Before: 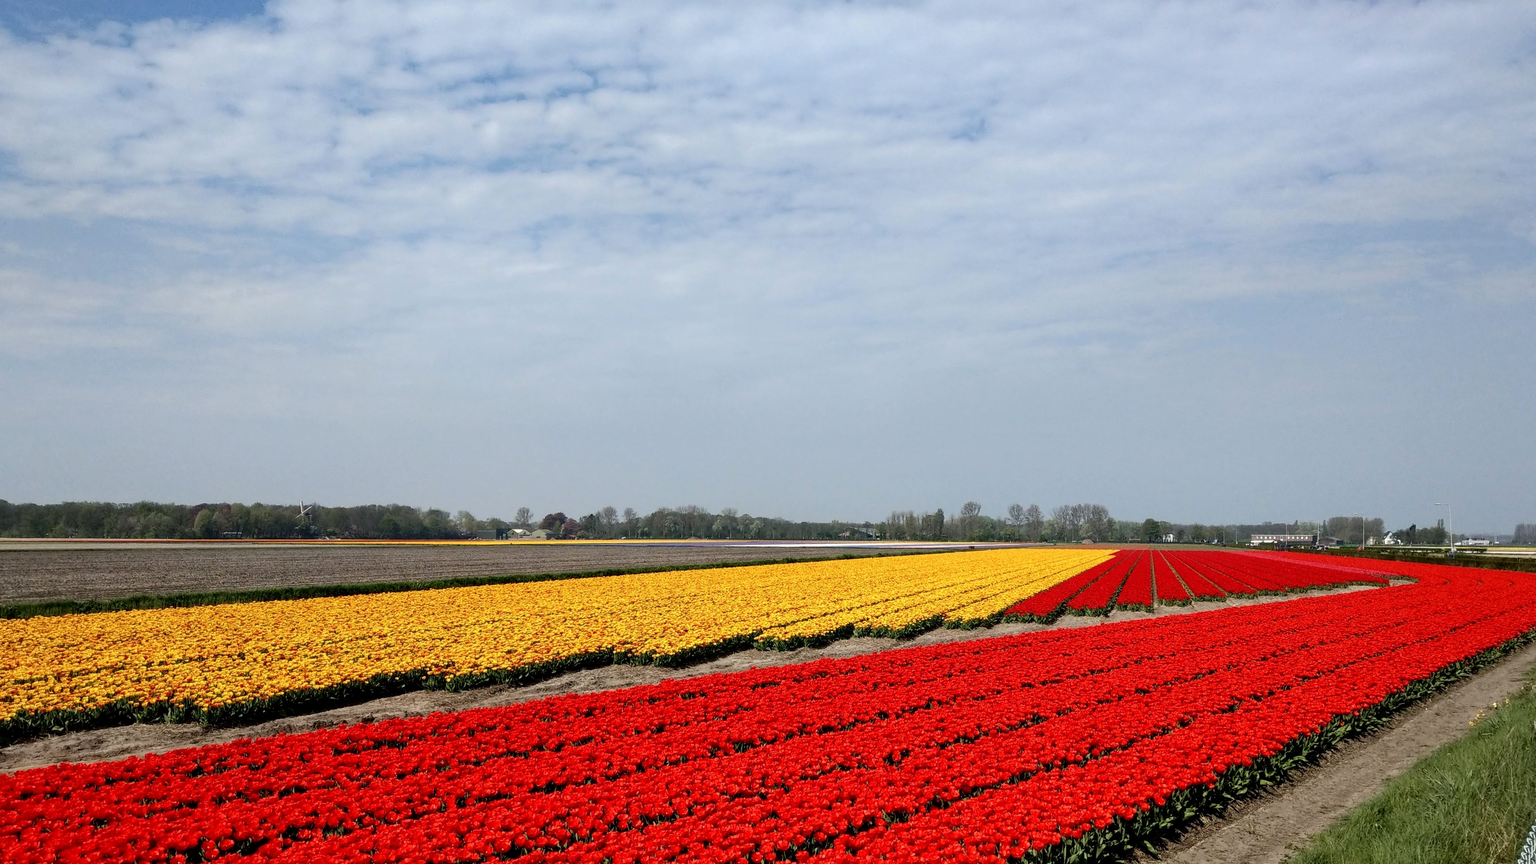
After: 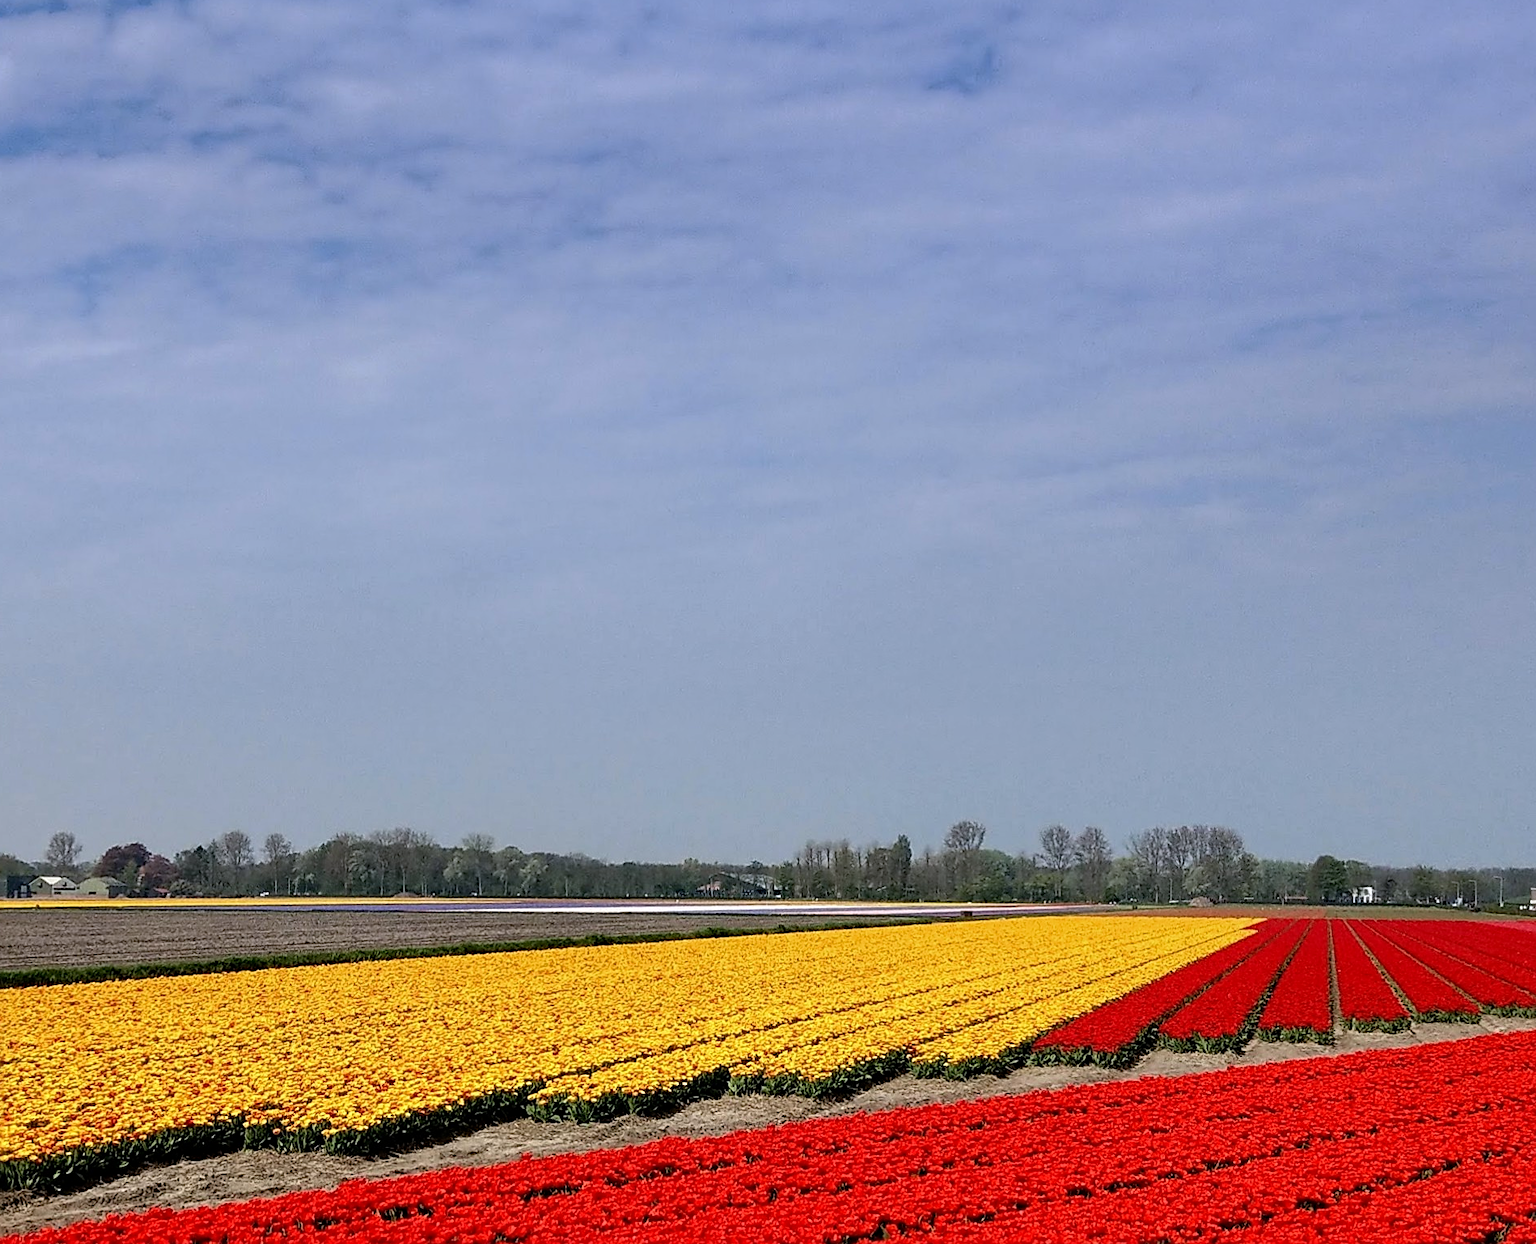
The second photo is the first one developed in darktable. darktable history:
graduated density: hue 238.83°, saturation 50%
crop: left 32.075%, top 10.976%, right 18.355%, bottom 17.596%
sharpen: on, module defaults
haze removal: compatibility mode true, adaptive false
